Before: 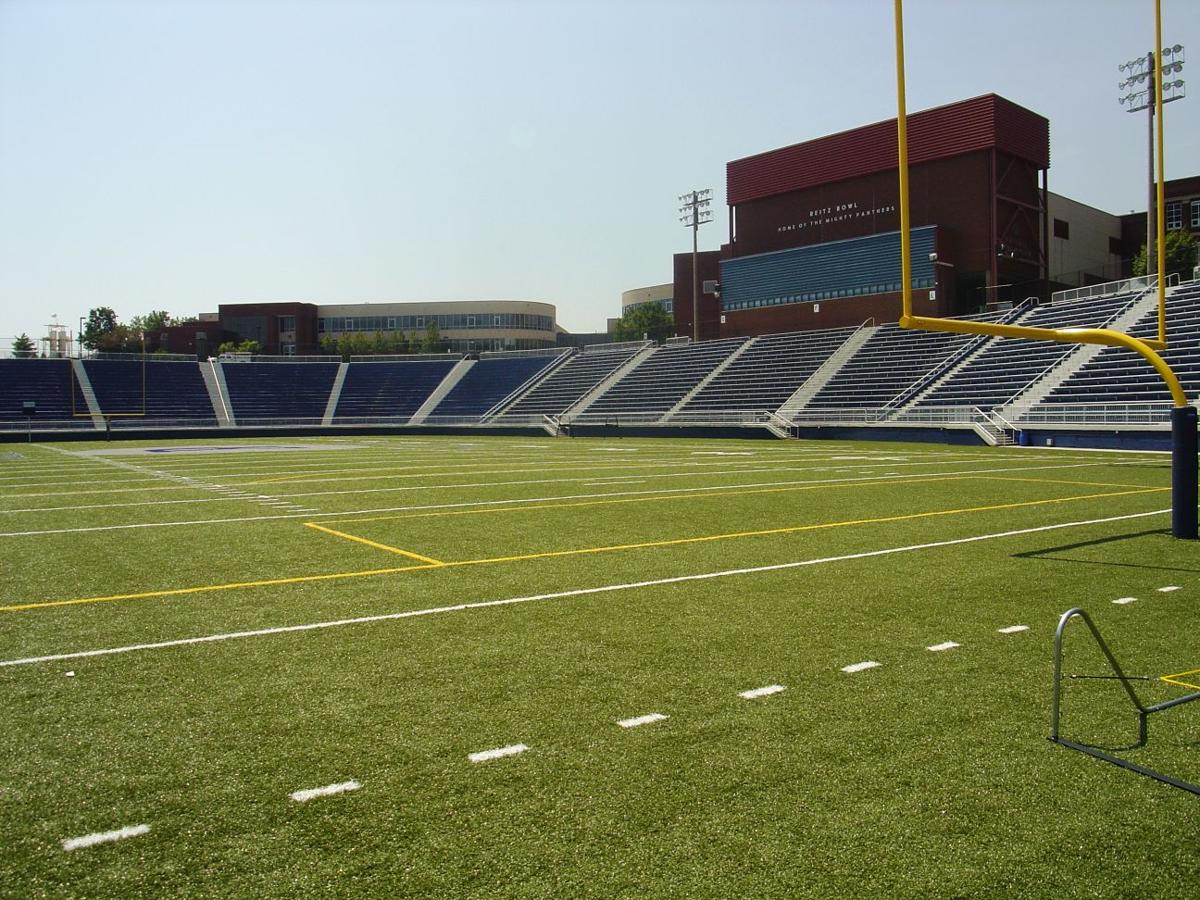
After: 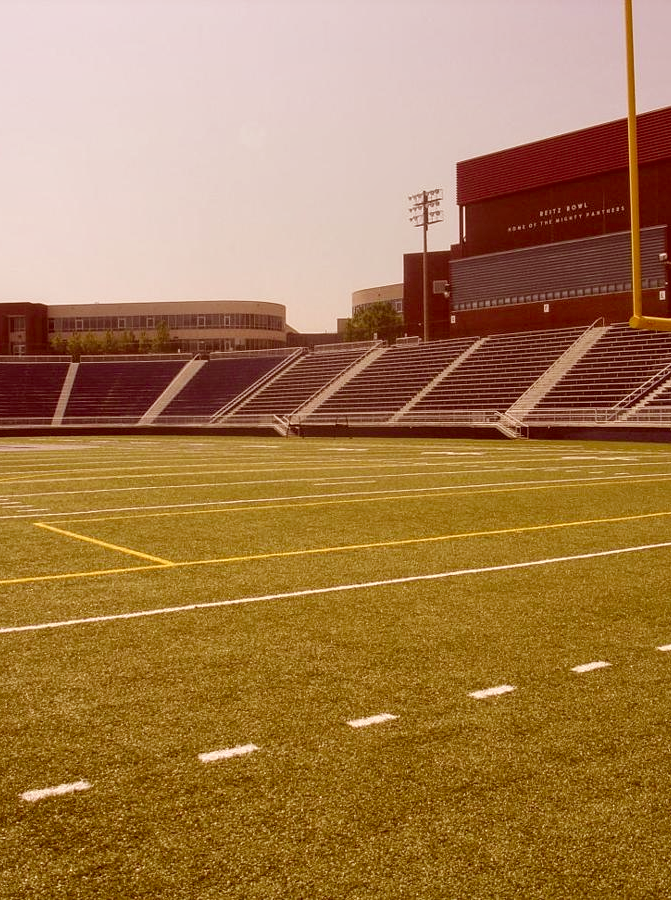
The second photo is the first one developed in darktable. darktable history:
color correction: highlights a* 9.51, highlights b* 8.74, shadows a* 39.9, shadows b* 39.28, saturation 0.806
local contrast: detail 110%
crop and rotate: left 22.513%, right 21.512%
